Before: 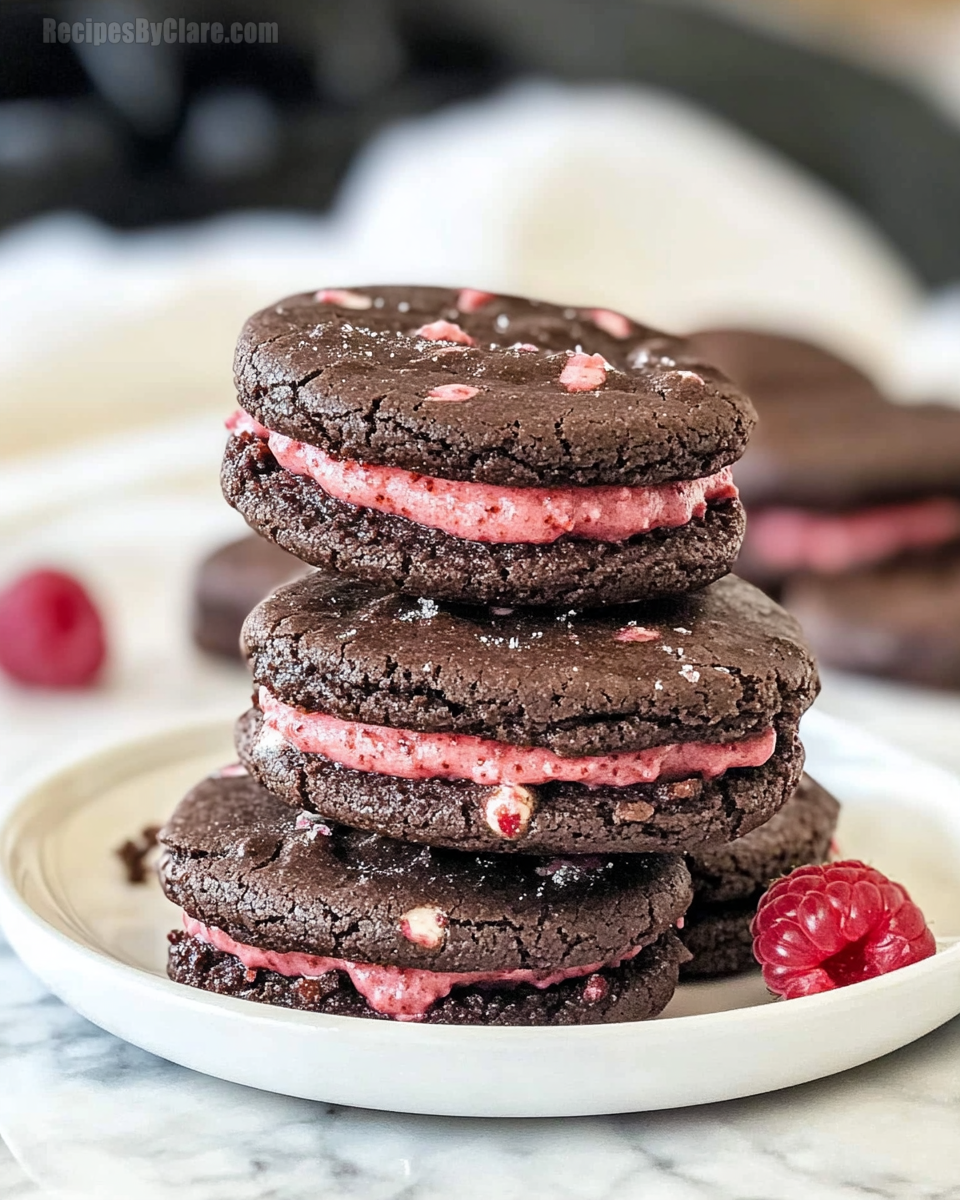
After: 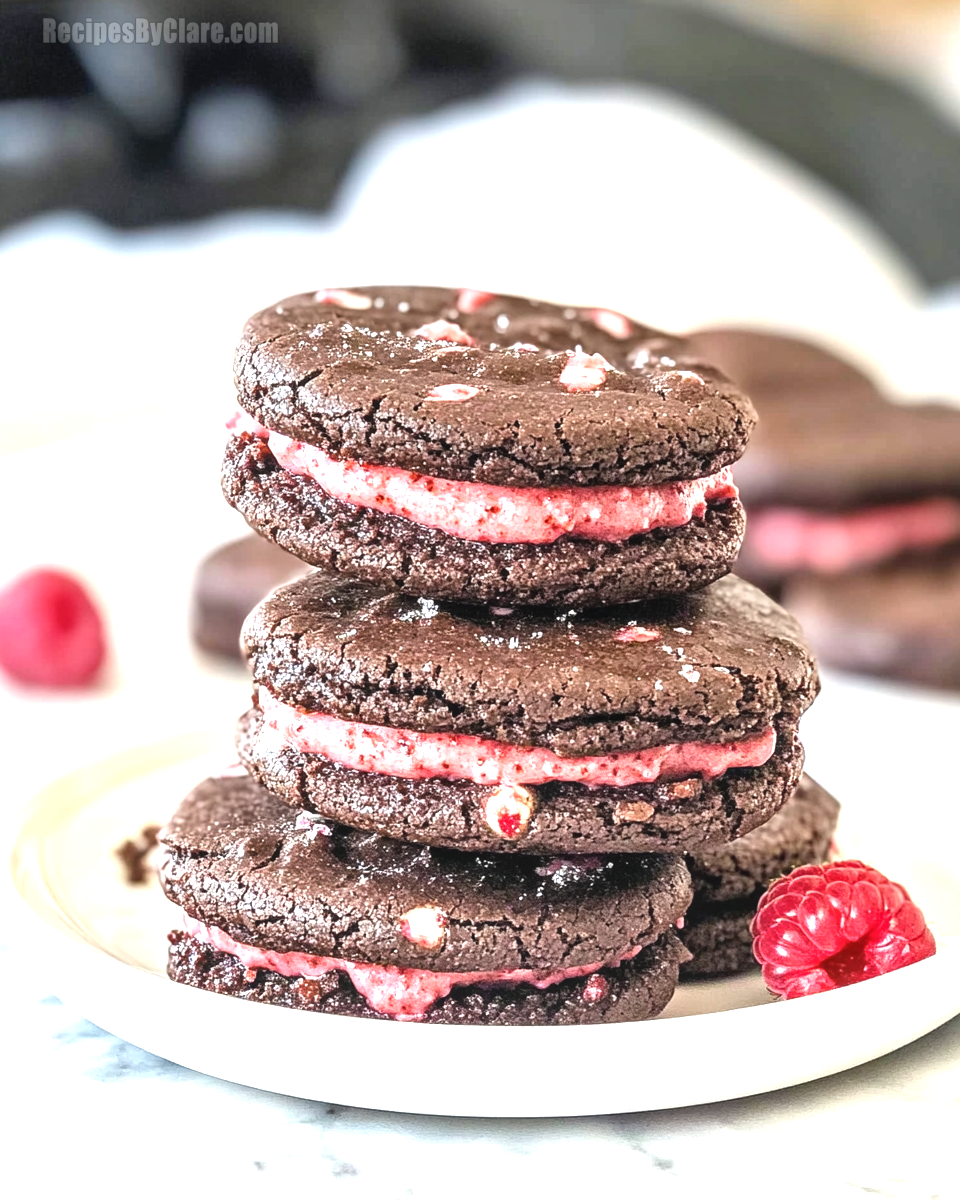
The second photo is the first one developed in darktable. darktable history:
local contrast: detail 110%
exposure: exposure 1 EV, compensate highlight preservation false
